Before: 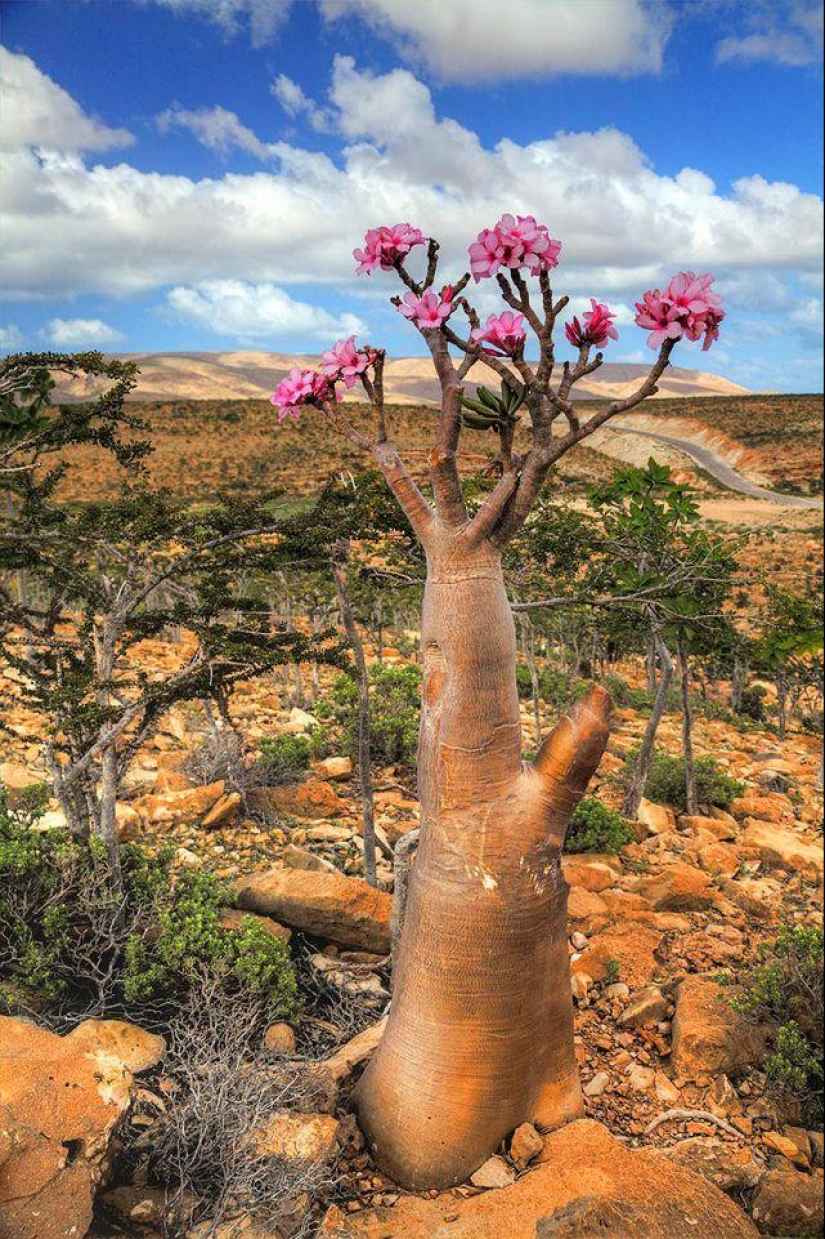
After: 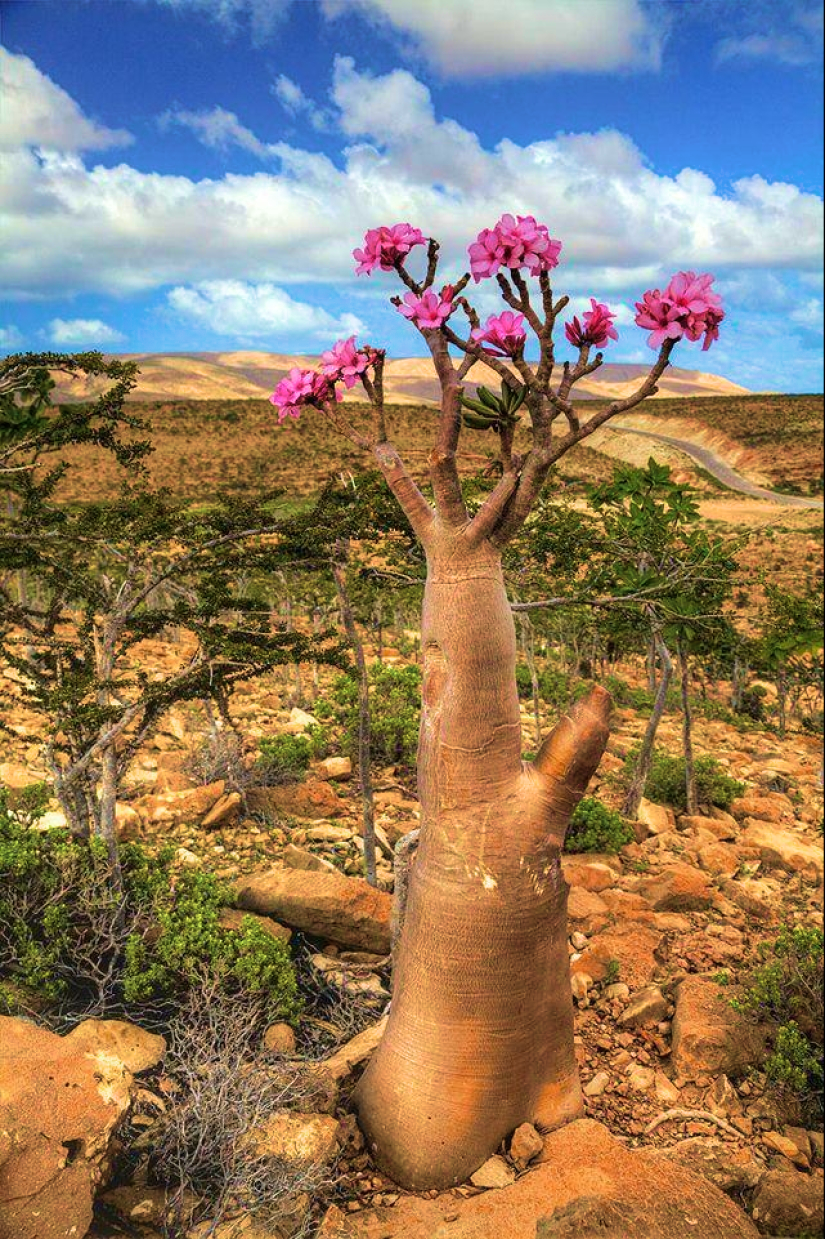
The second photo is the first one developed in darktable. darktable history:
velvia: strength 73.85%
